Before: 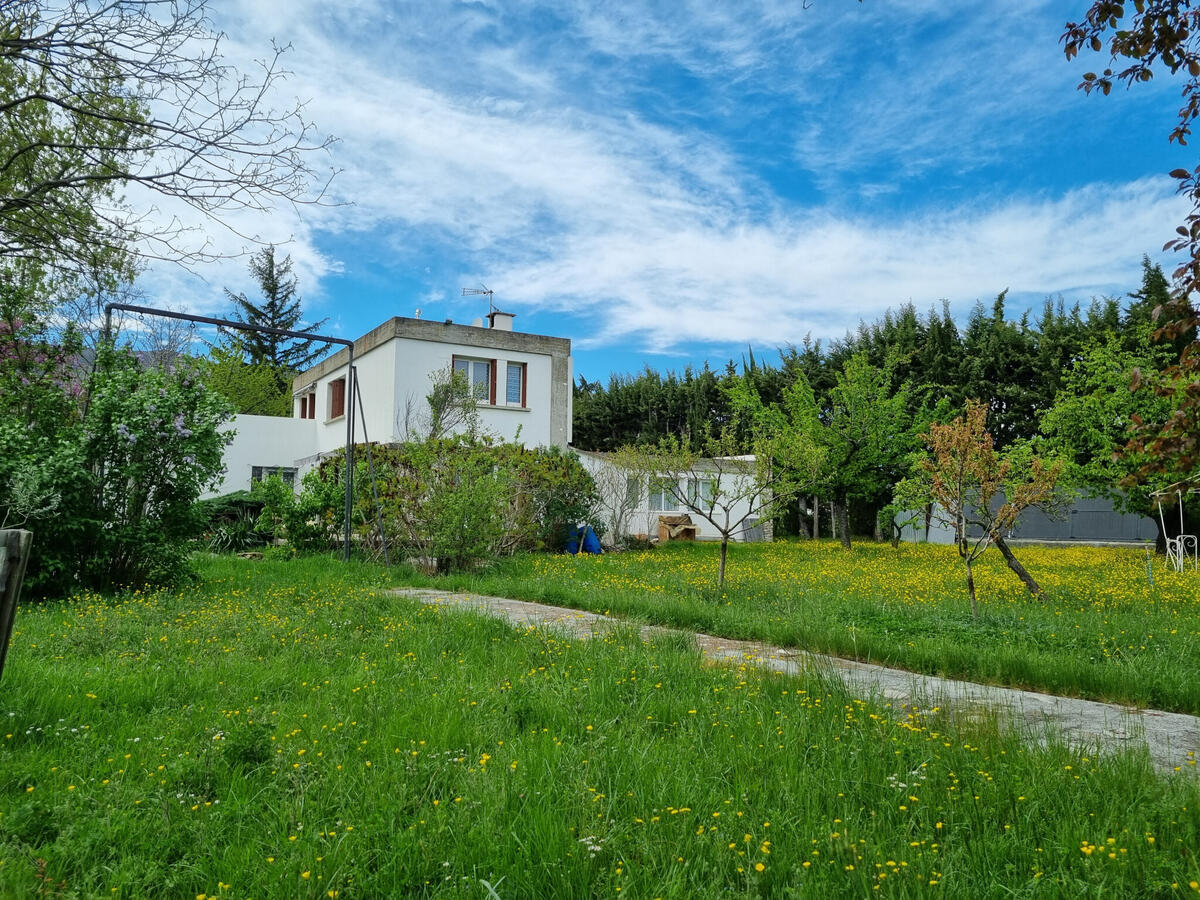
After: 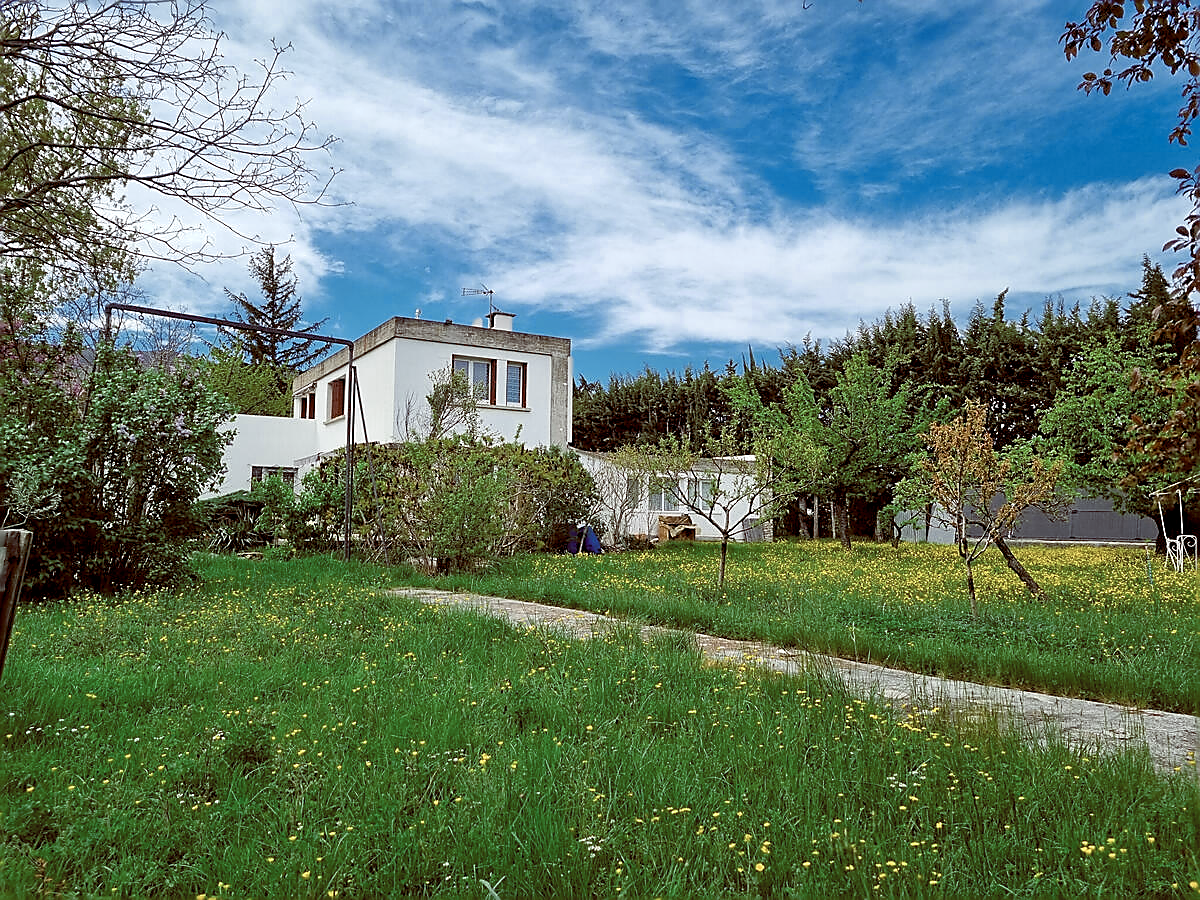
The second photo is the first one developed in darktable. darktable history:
shadows and highlights: shadows 0.845, highlights 38.71, highlights color adjustment 89.74%
color balance rgb: global offset › luminance -0.23%, global offset › chroma 0.269%, perceptual saturation grading › global saturation 1.658%, perceptual saturation grading › highlights -3.034%, perceptual saturation grading › mid-tones 3.636%, perceptual saturation grading › shadows 9.016%, perceptual brilliance grading › highlights 7.406%, perceptual brilliance grading › mid-tones 3.175%, perceptual brilliance grading › shadows 1.298%
color zones: curves: ch0 [(0, 0.5) (0.125, 0.4) (0.25, 0.5) (0.375, 0.4) (0.5, 0.4) (0.625, 0.35) (0.75, 0.35) (0.875, 0.5)]; ch1 [(0, 0.35) (0.125, 0.45) (0.25, 0.35) (0.375, 0.35) (0.5, 0.35) (0.625, 0.35) (0.75, 0.45) (0.875, 0.35)]; ch2 [(0, 0.6) (0.125, 0.5) (0.25, 0.5) (0.375, 0.6) (0.5, 0.6) (0.625, 0.5) (0.75, 0.5) (0.875, 0.5)]
sharpen: radius 1.35, amount 1.255, threshold 0.83
